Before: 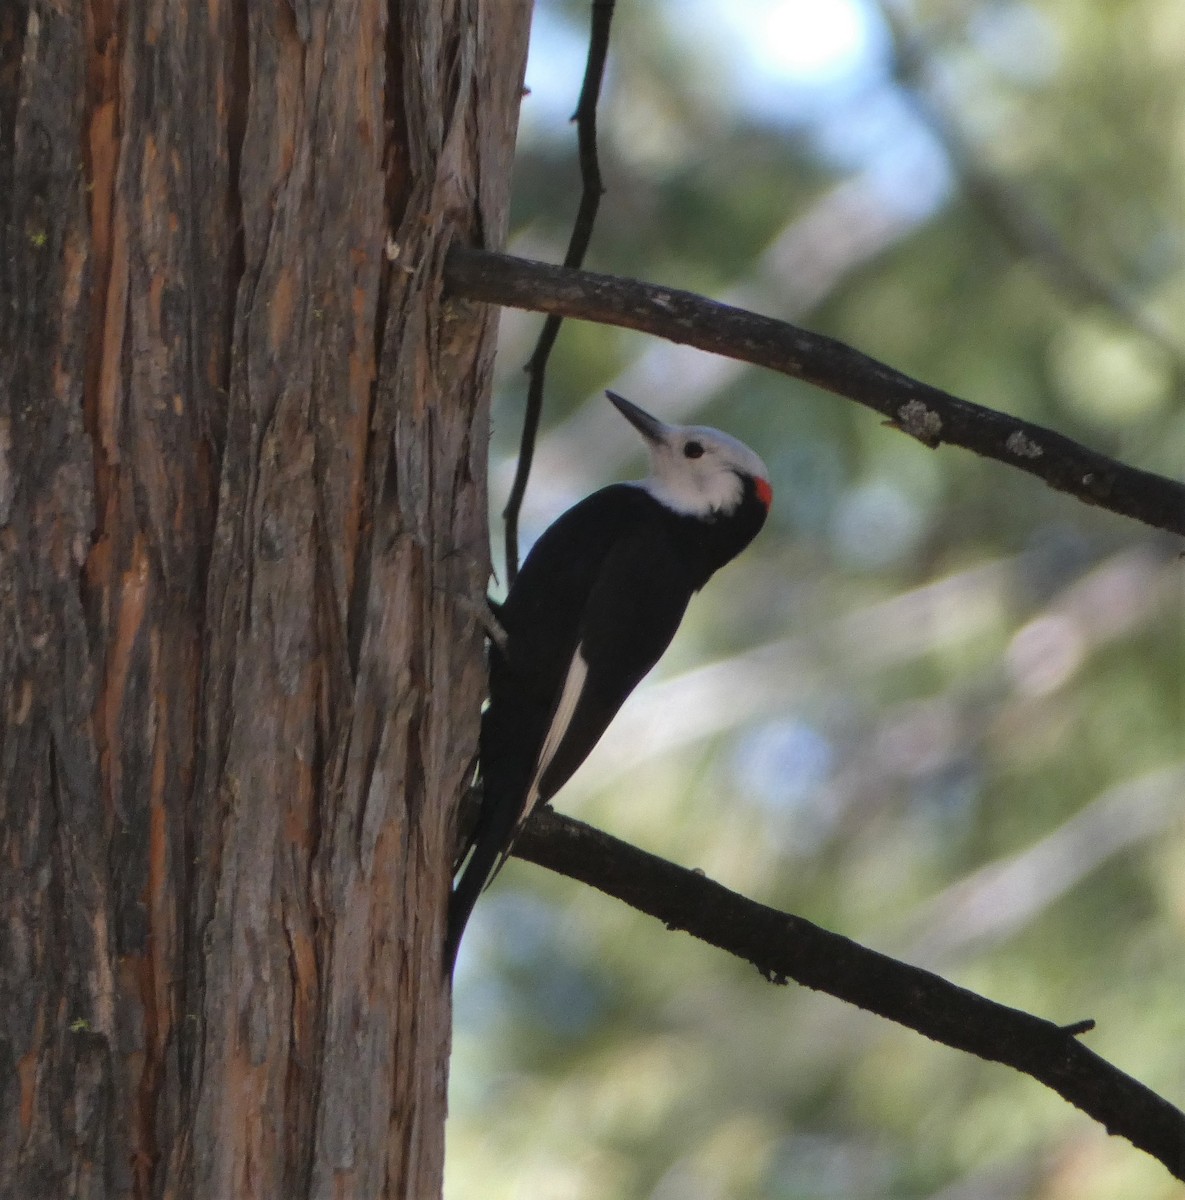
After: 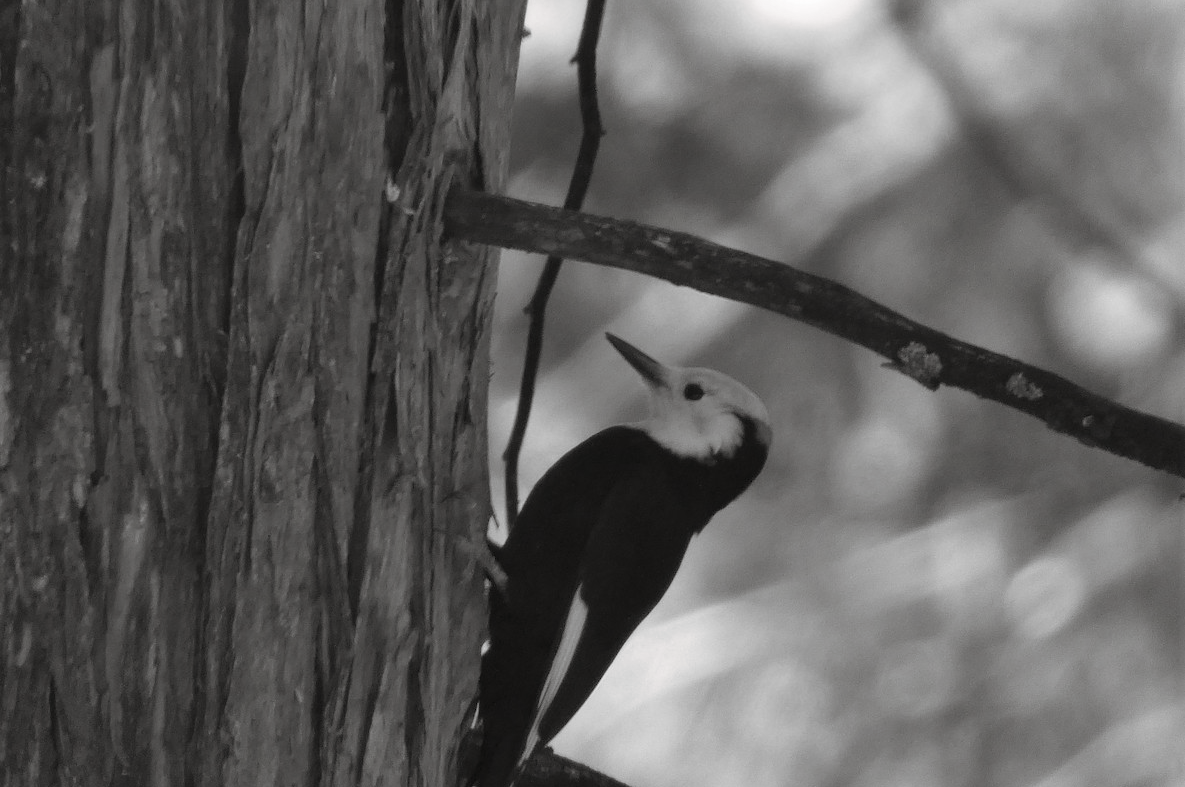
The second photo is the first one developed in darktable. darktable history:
monochrome: a 32, b 64, size 2.3
crop and rotate: top 4.848%, bottom 29.503%
split-toning: shadows › hue 36°, shadows › saturation 0.05, highlights › hue 10.8°, highlights › saturation 0.15, compress 40%
white balance: red 1.08, blue 0.791
